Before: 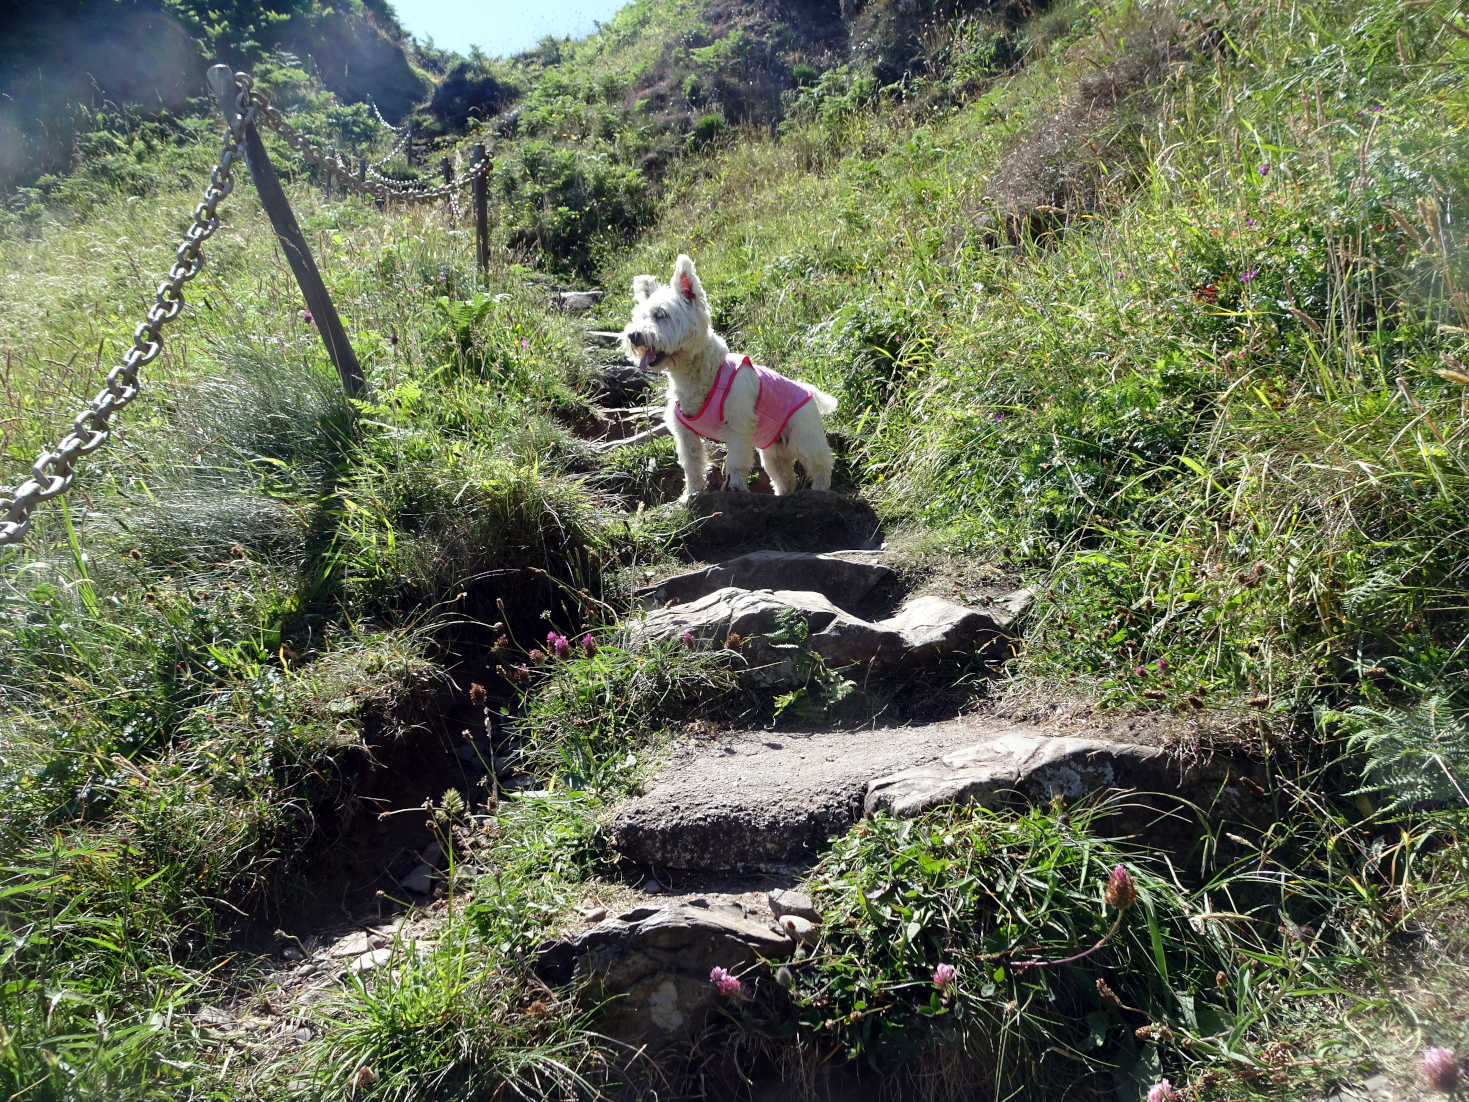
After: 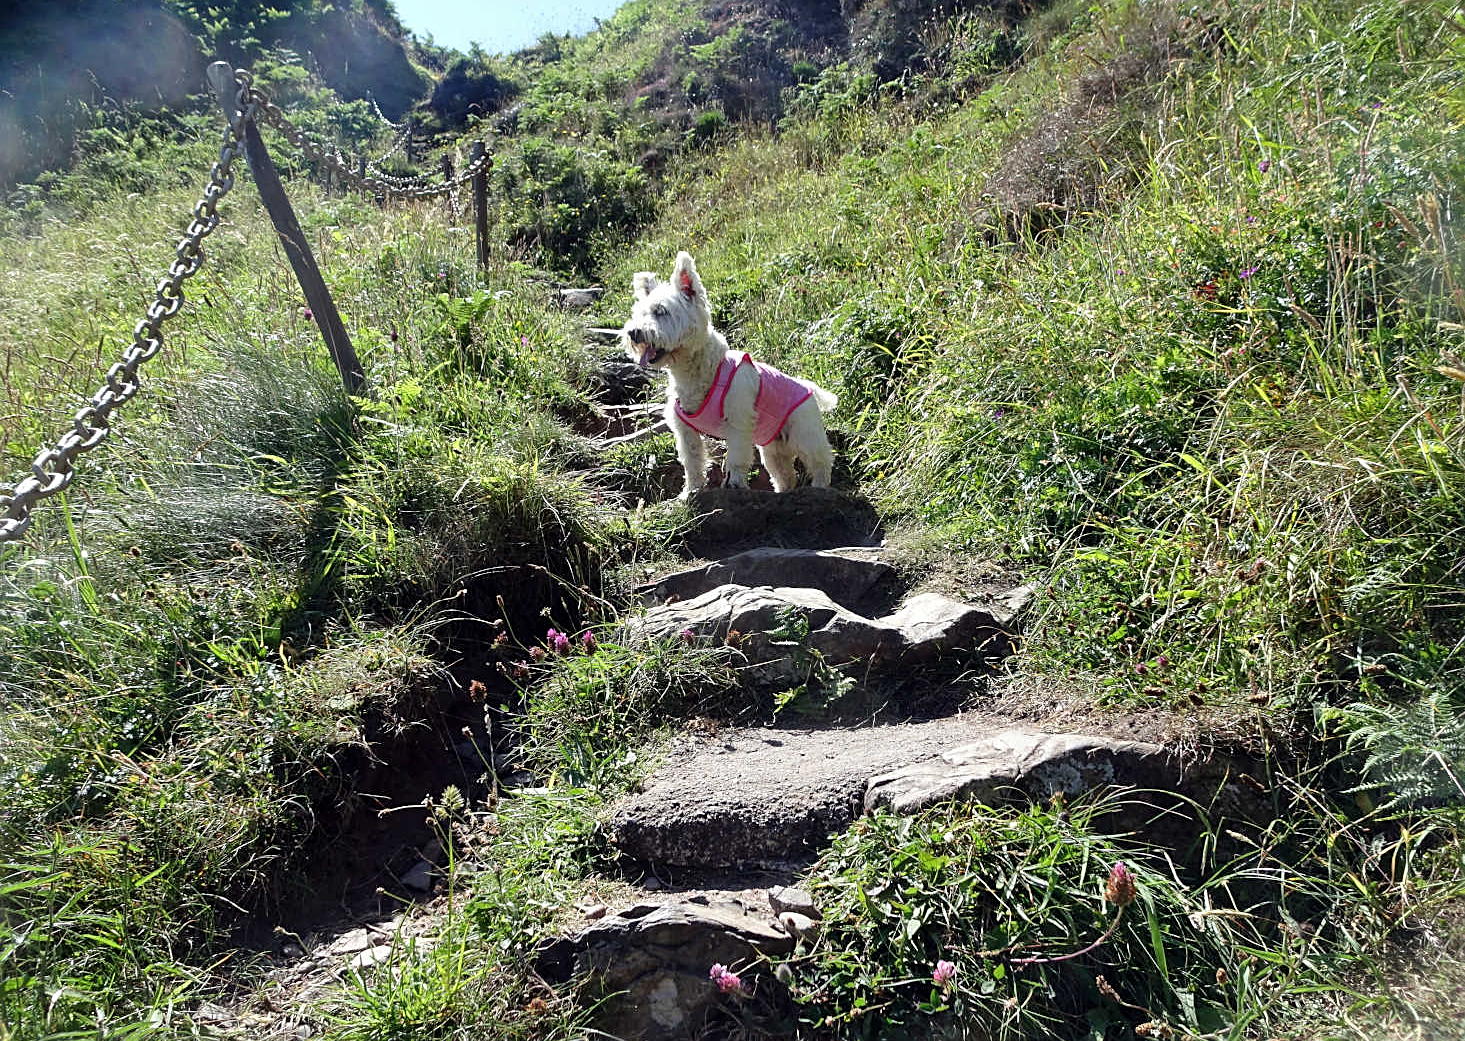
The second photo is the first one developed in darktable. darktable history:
sharpen: on, module defaults
crop: top 0.354%, right 0.256%, bottom 5.106%
shadows and highlights: low approximation 0.01, soften with gaussian
